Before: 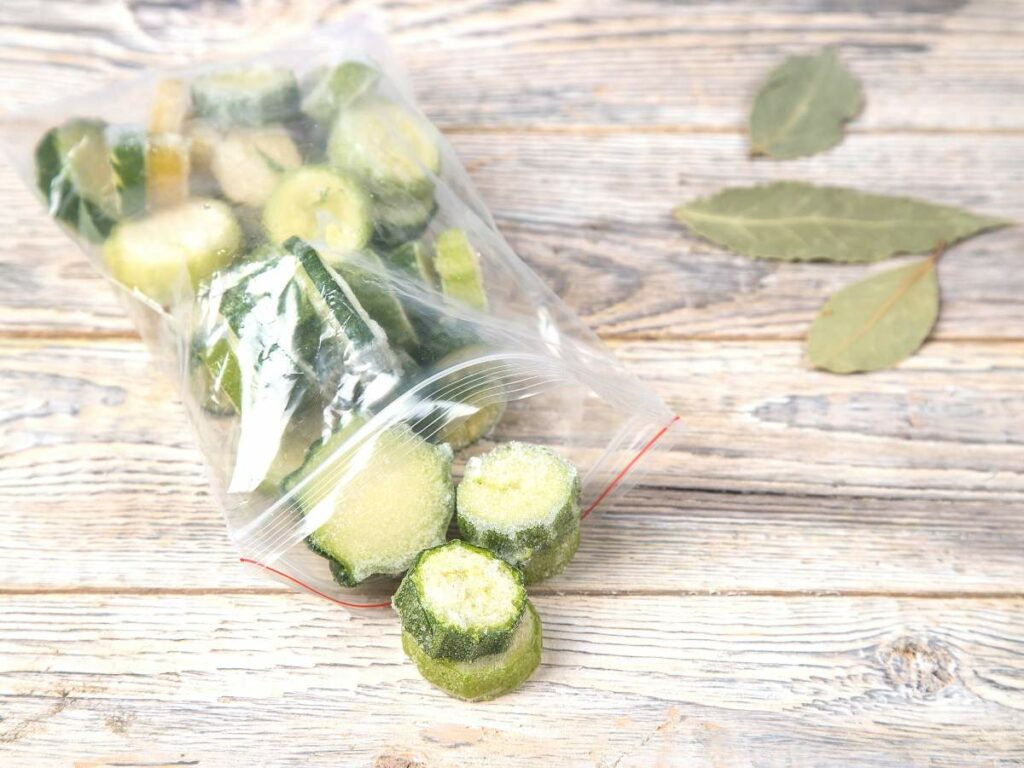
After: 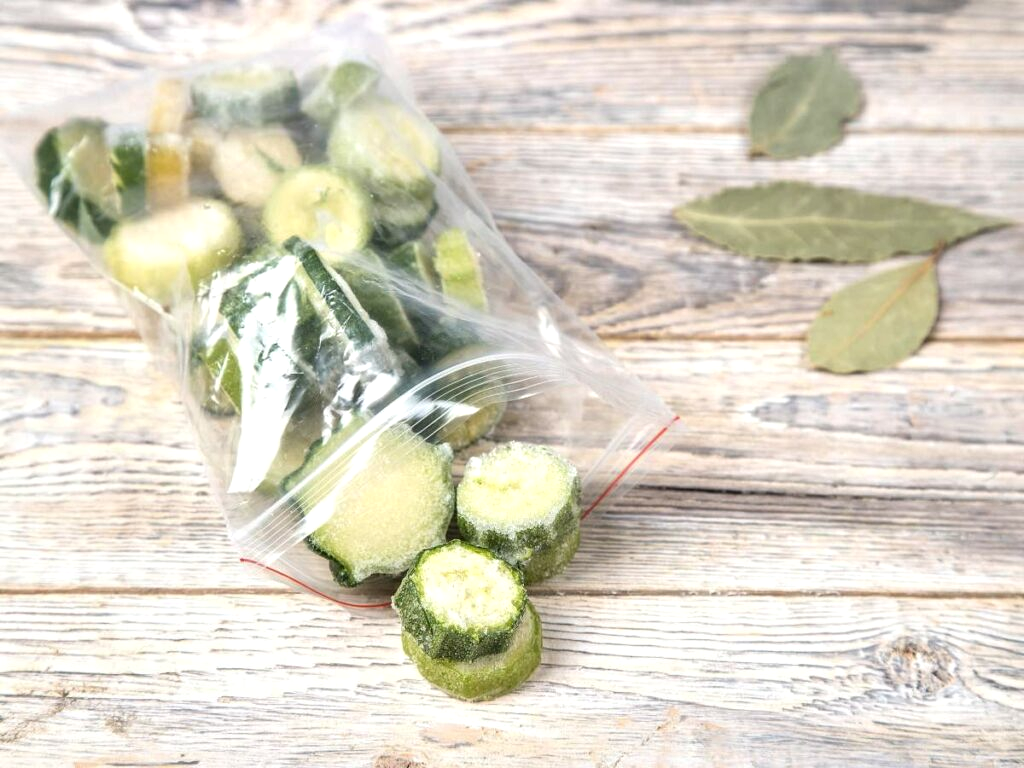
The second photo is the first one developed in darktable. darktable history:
contrast equalizer: y [[0.546, 0.552, 0.554, 0.554, 0.552, 0.546], [0.5 ×6], [0.5 ×6], [0 ×6], [0 ×6]]
